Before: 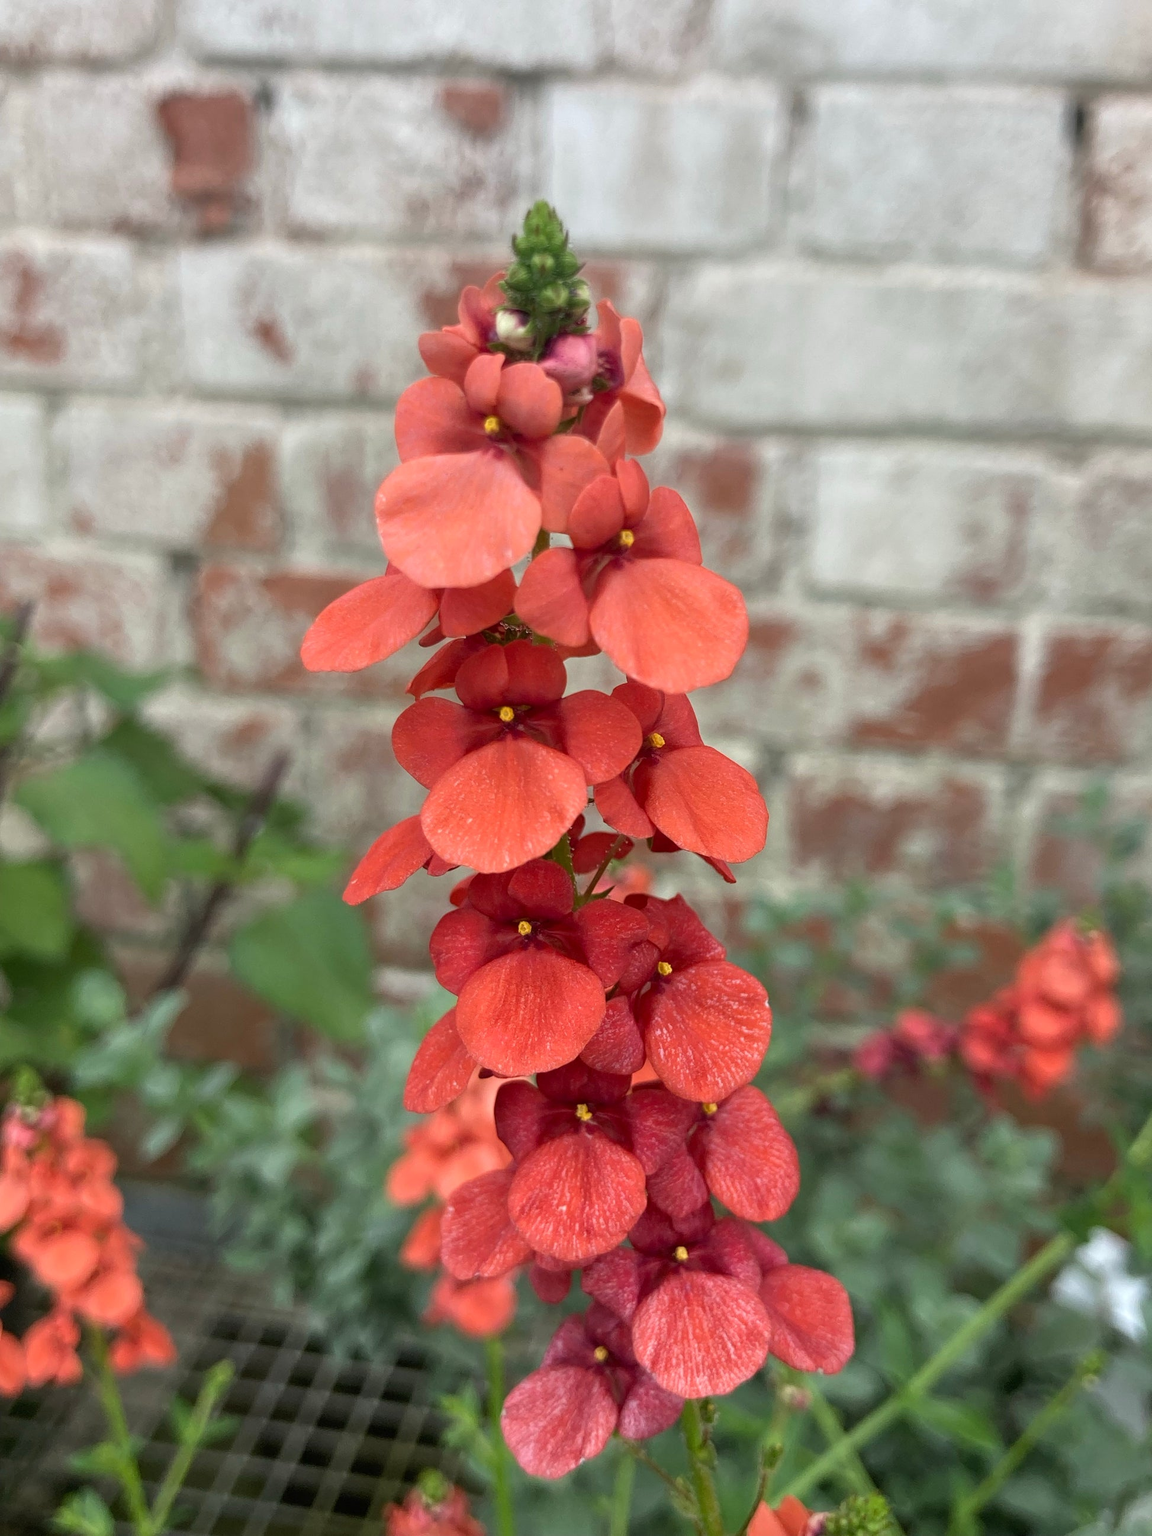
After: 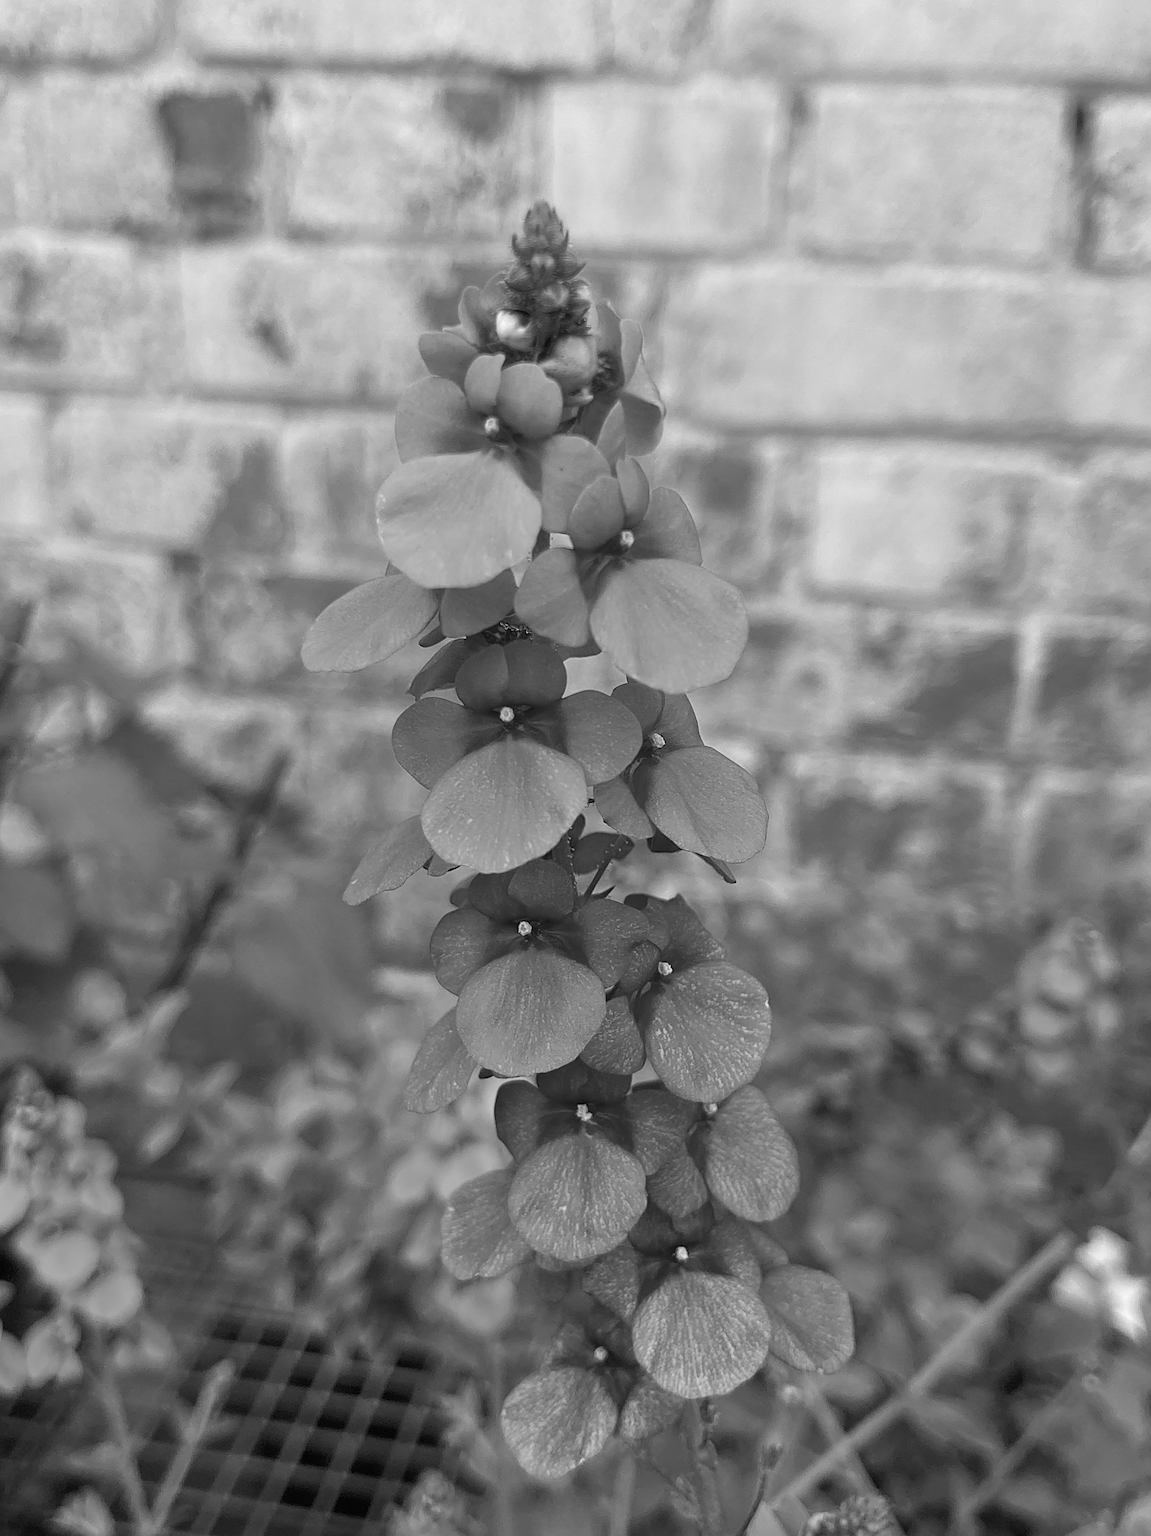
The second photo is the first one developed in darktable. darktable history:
sharpen: on, module defaults
monochrome: a 16.06, b 15.48, size 1
